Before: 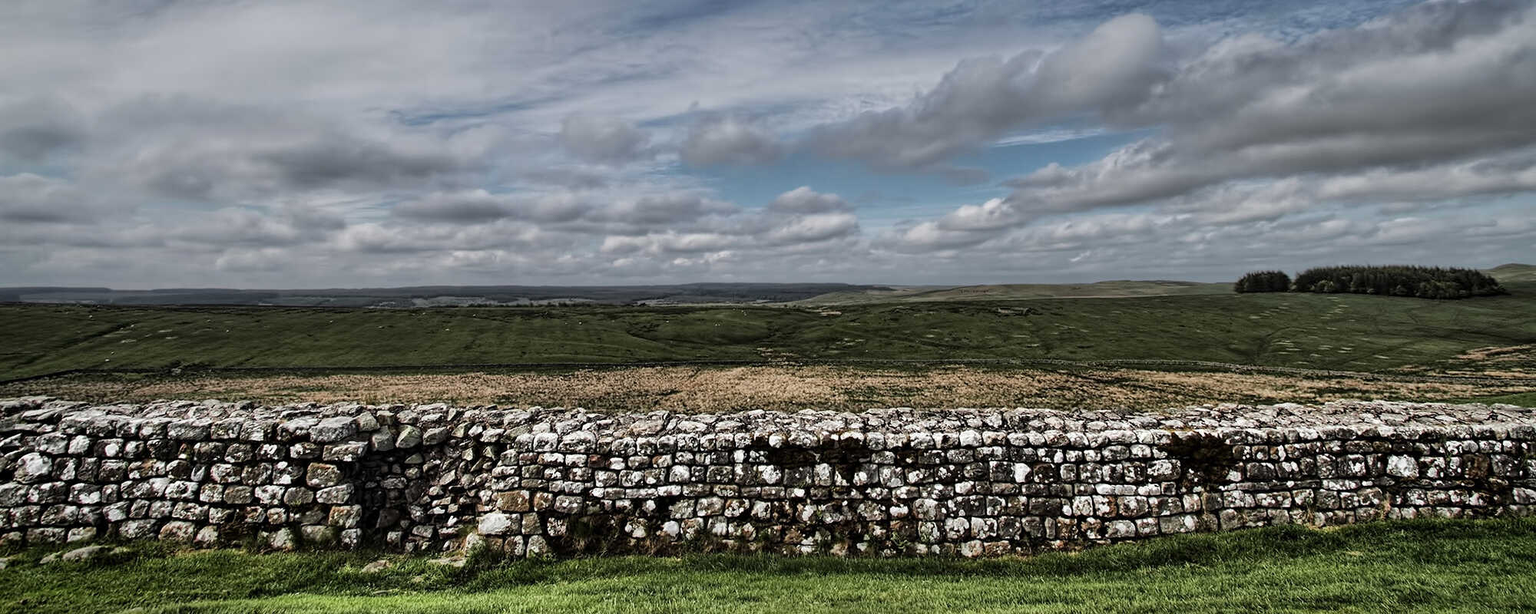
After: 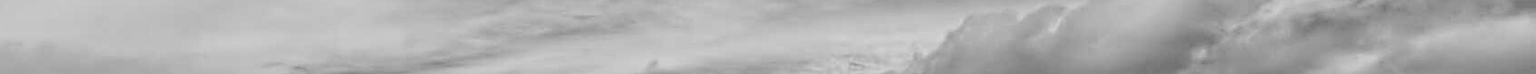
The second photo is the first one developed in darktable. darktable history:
tone equalizer: on, module defaults
rotate and perspective: rotation 0.8°, automatic cropping off
crop and rotate: left 9.644%, top 9.491%, right 6.021%, bottom 80.509%
monochrome: size 1
local contrast: detail 130%
sharpen: on, module defaults
tone curve: curves: ch0 [(0, 0) (0.037, 0.011) (0.131, 0.108) (0.279, 0.279) (0.476, 0.554) (0.617, 0.693) (0.704, 0.77) (0.813, 0.852) (0.916, 0.924) (1, 0.993)]; ch1 [(0, 0) (0.318, 0.278) (0.444, 0.427) (0.493, 0.492) (0.508, 0.502) (0.534, 0.531) (0.562, 0.571) (0.626, 0.667) (0.746, 0.764) (1, 1)]; ch2 [(0, 0) (0.316, 0.292) (0.381, 0.37) (0.423, 0.448) (0.476, 0.492) (0.502, 0.498) (0.522, 0.518) (0.533, 0.532) (0.586, 0.631) (0.634, 0.663) (0.7, 0.7) (0.861, 0.808) (1, 0.951)], color space Lab, independent channels, preserve colors none
